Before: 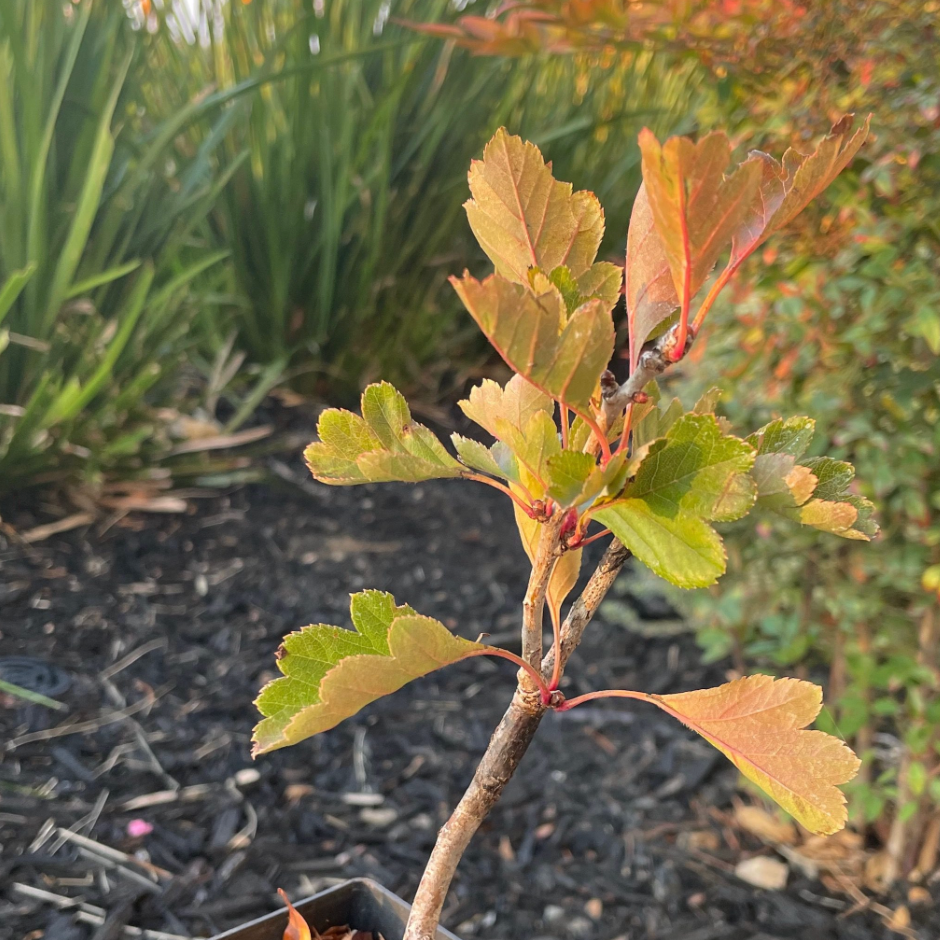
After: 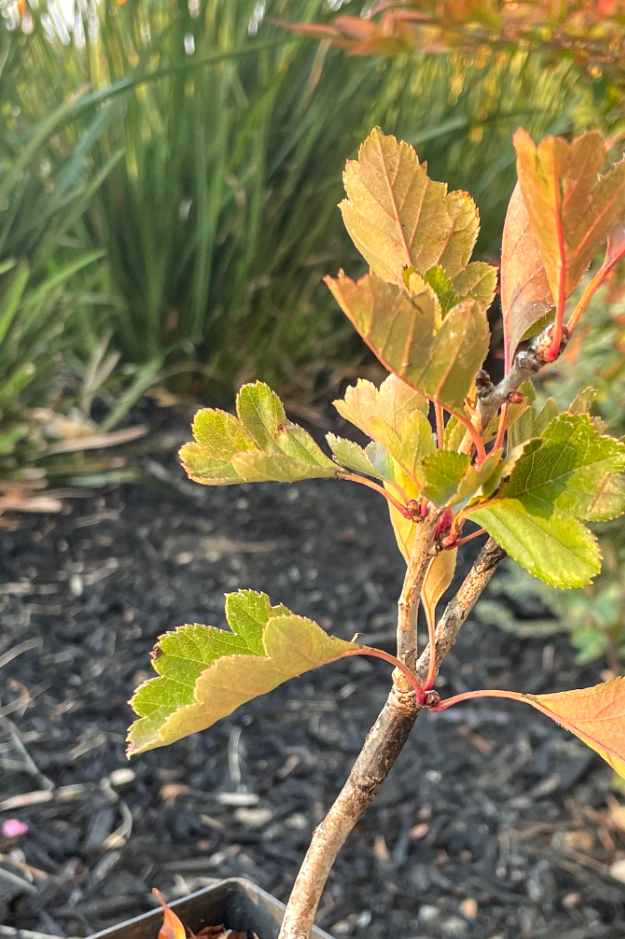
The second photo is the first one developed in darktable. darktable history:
exposure: exposure 0.299 EV, compensate exposure bias true, compensate highlight preservation false
color correction: highlights a* -2.57, highlights b* 2.45
crop and rotate: left 13.364%, right 20.055%
shadows and highlights: soften with gaussian
tone curve: color space Lab, linked channels, preserve colors none
local contrast: on, module defaults
